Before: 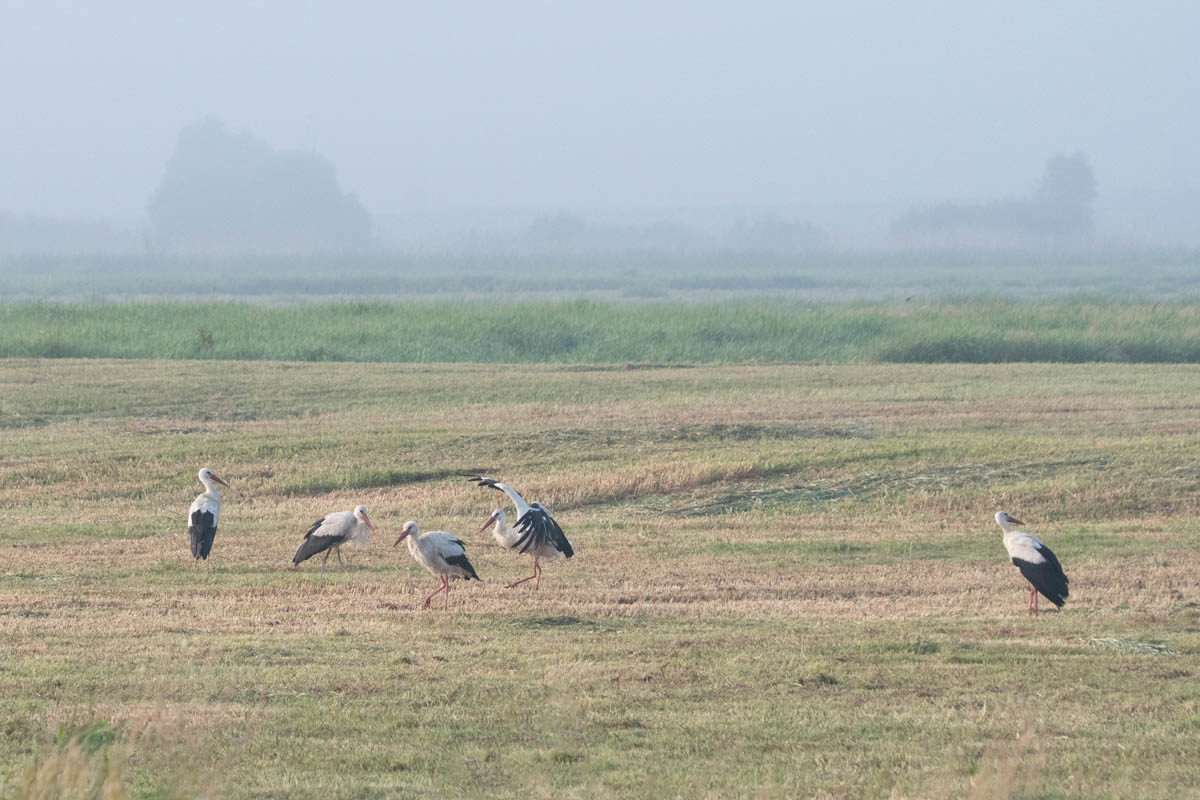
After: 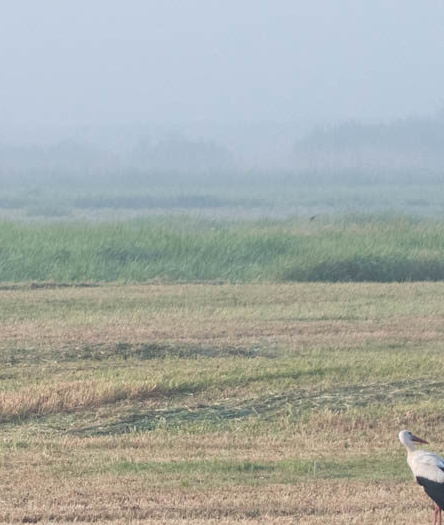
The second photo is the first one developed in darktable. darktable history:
crop and rotate: left 49.734%, top 10.134%, right 13.221%, bottom 24.161%
